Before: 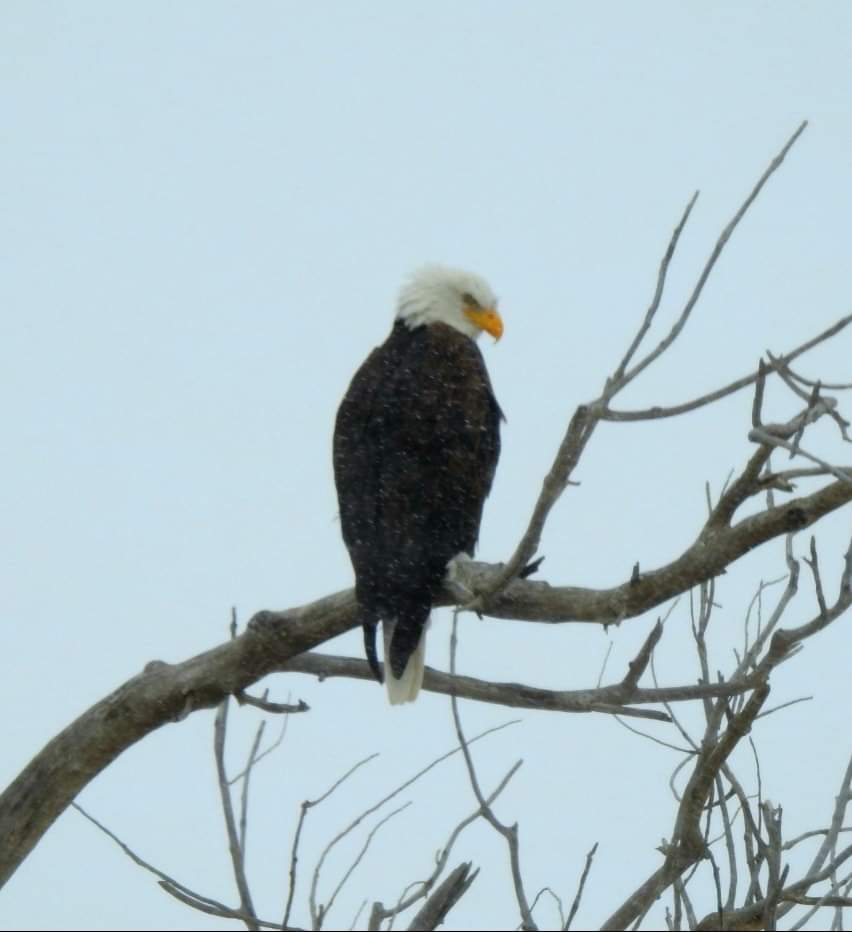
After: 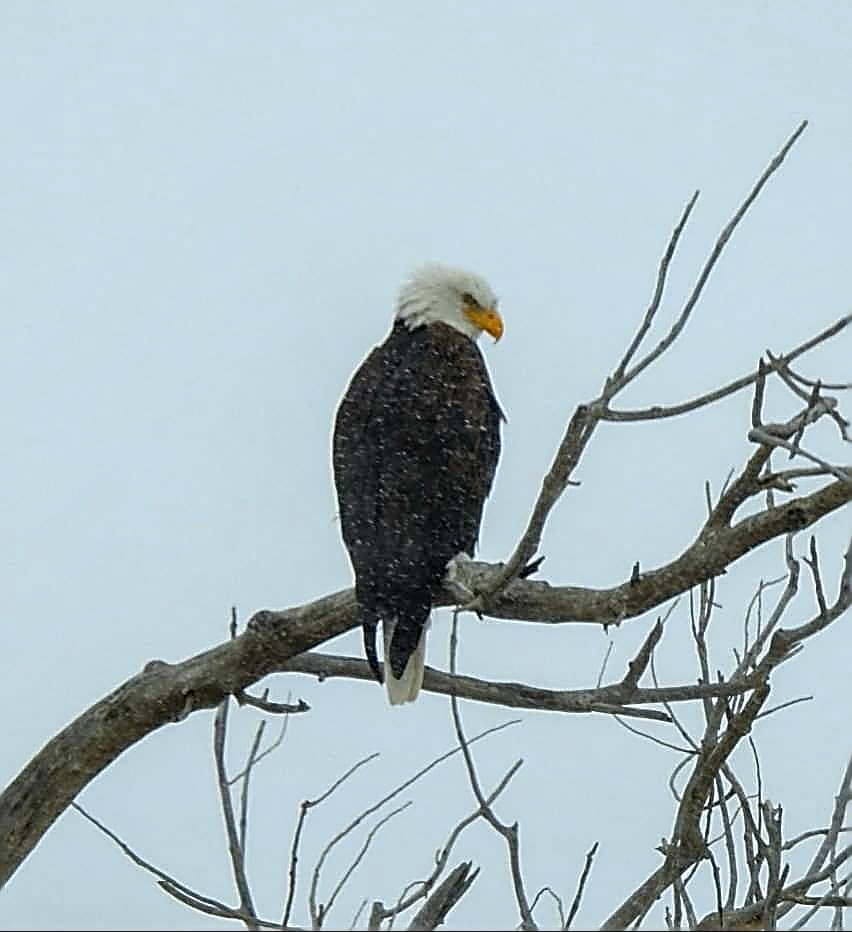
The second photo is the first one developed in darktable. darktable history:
color balance rgb: perceptual saturation grading › global saturation -2.317%, perceptual saturation grading › highlights -7.168%, perceptual saturation grading › mid-tones 7.446%, perceptual saturation grading › shadows 4.718%
local contrast: detail 130%
sharpen: amount 1.991
